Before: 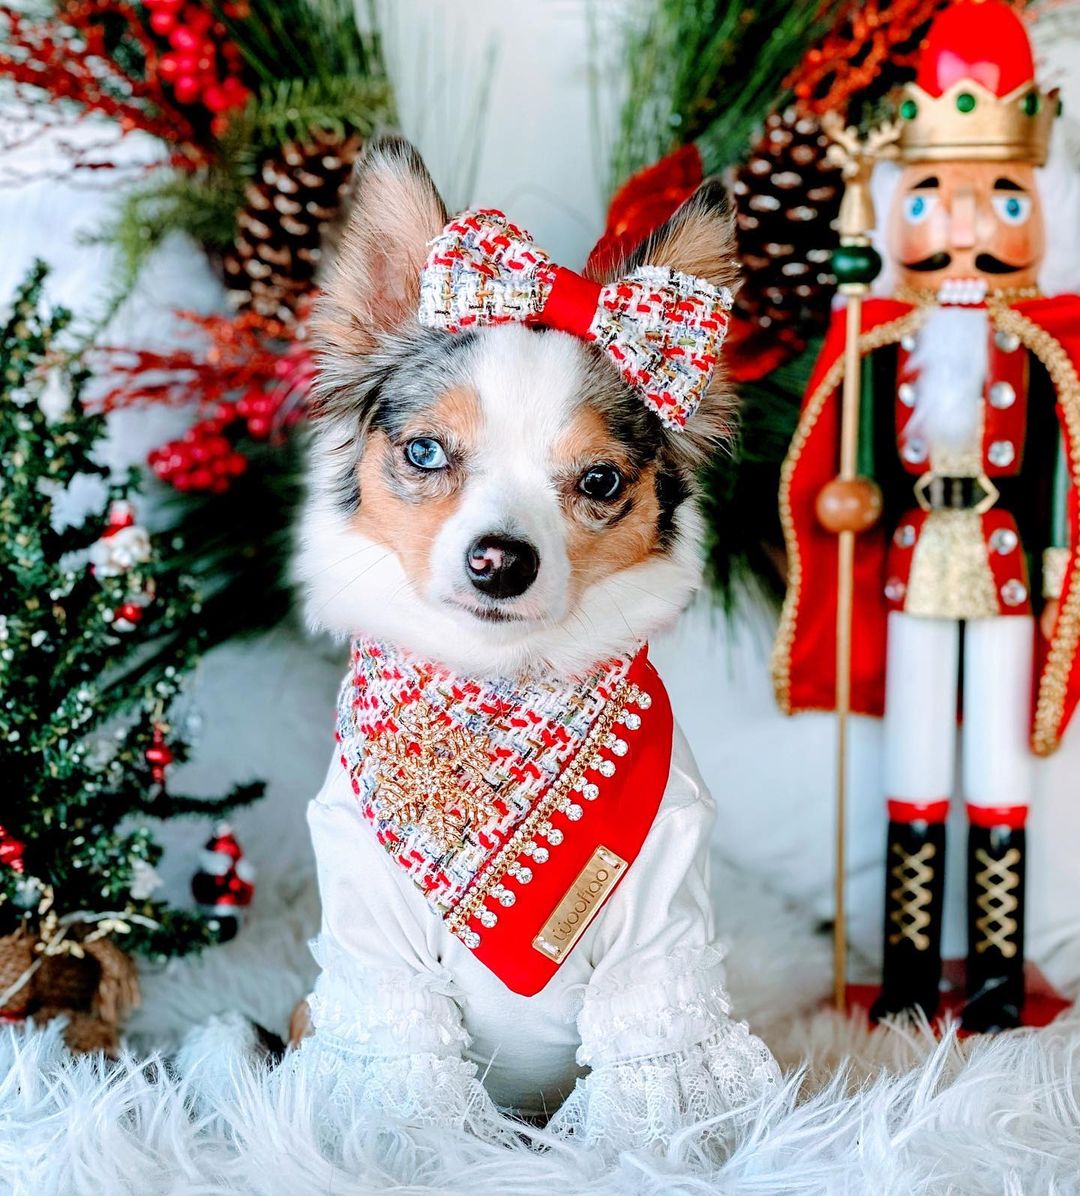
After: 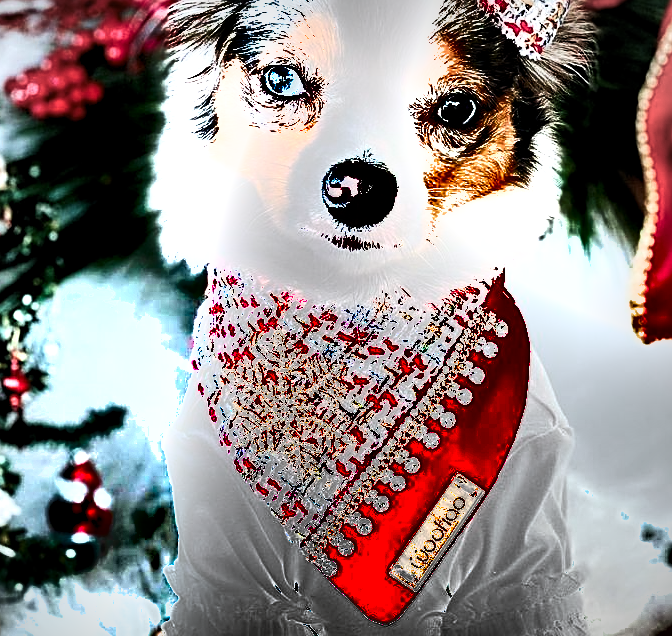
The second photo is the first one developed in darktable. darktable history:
shadows and highlights: radius 106.96, shadows 40.45, highlights -72.49, low approximation 0.01, soften with gaussian
crop: left 13.3%, top 31.146%, right 24.45%, bottom 15.597%
tone equalizer: -8 EV -1.06 EV, -7 EV -0.972 EV, -6 EV -0.841 EV, -5 EV -0.54 EV, -3 EV 0.551 EV, -2 EV 0.841 EV, -1 EV 0.996 EV, +0 EV 1.06 EV, edges refinement/feathering 500, mask exposure compensation -1.57 EV, preserve details guided filter
exposure: exposure 0.604 EV, compensate exposure bias true, compensate highlight preservation false
vignetting: center (-0.075, 0.064)
levels: levels [0.016, 0.492, 0.969]
sharpen: on, module defaults
